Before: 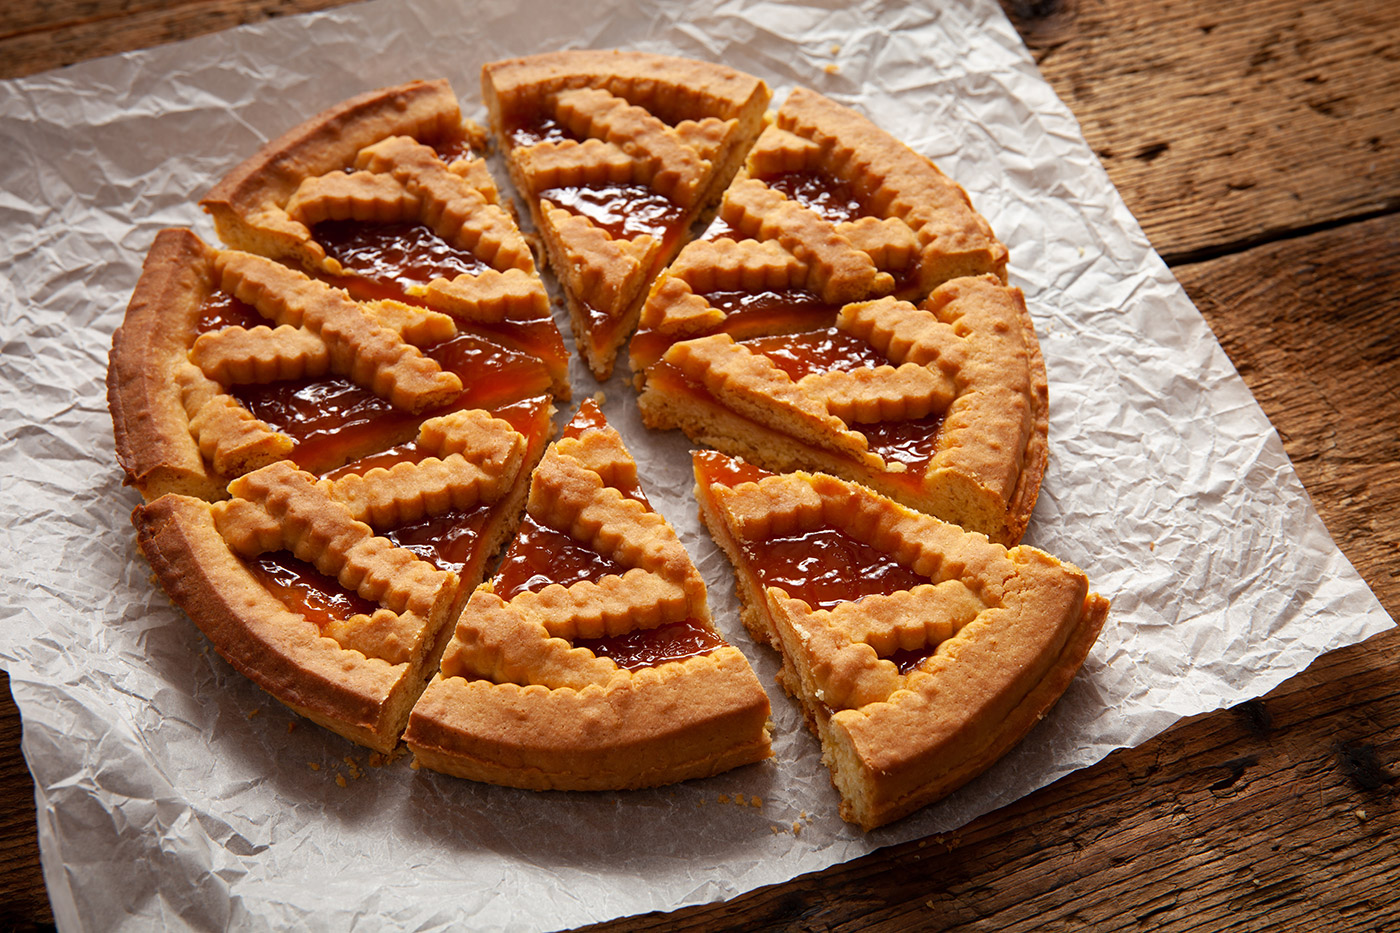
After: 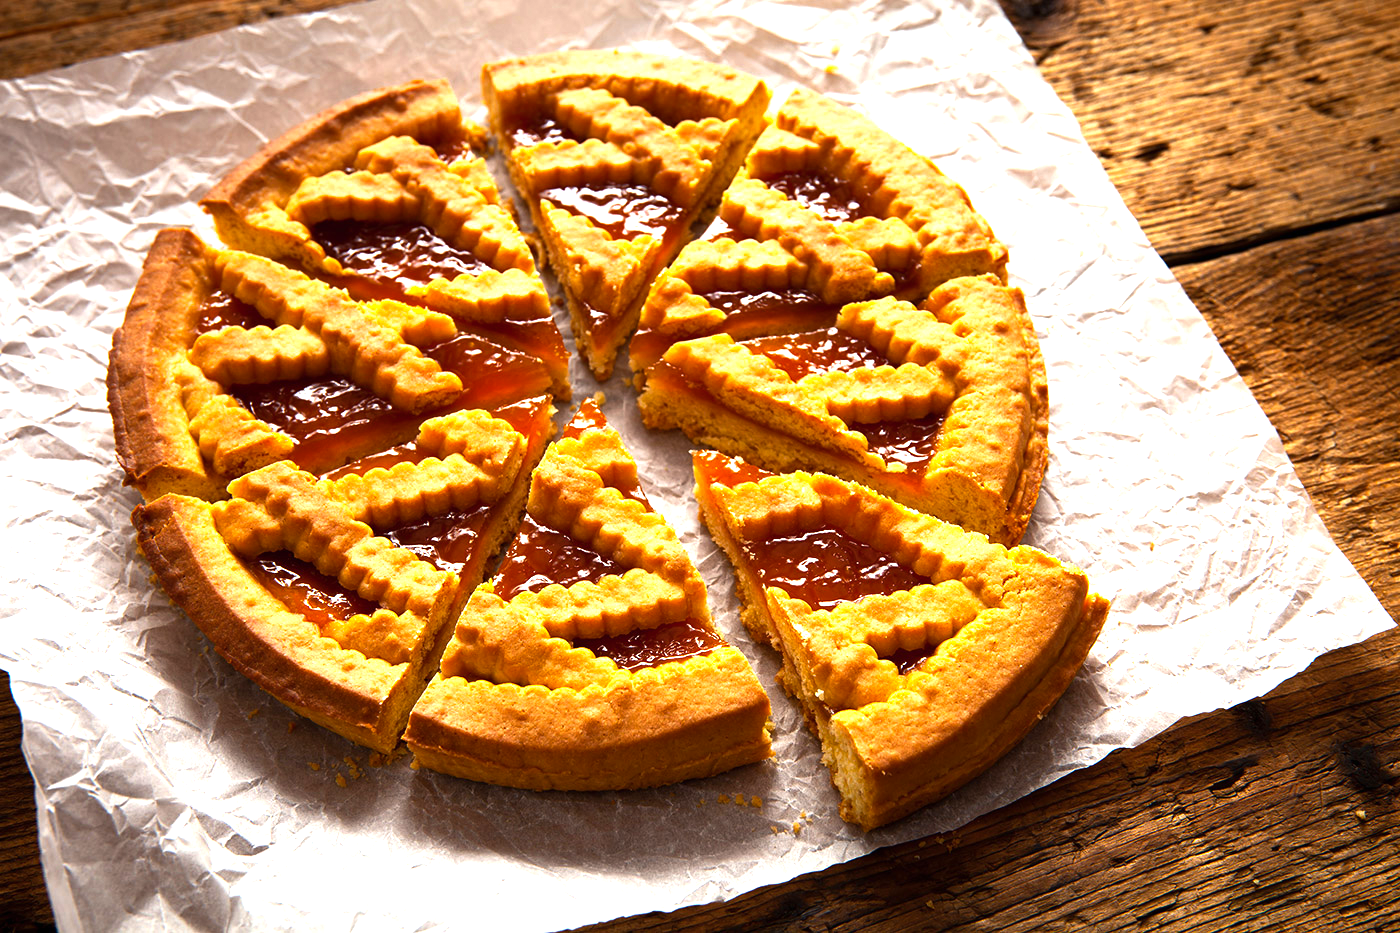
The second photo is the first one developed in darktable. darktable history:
exposure: black level correction 0, exposure 0.701 EV, compensate highlight preservation false
color balance rgb: linear chroma grading › global chroma 8.569%, perceptual saturation grading › global saturation -0.099%, perceptual brilliance grading › highlights 14.06%, perceptual brilliance grading › shadows -18.728%, global vibrance 31.195%
